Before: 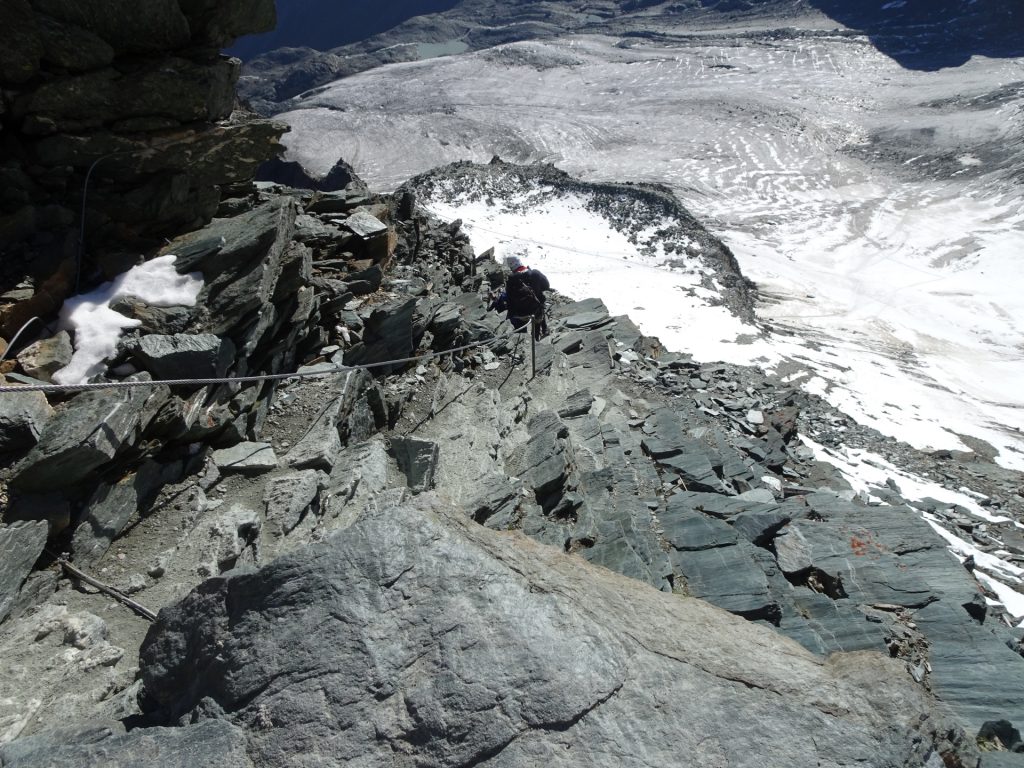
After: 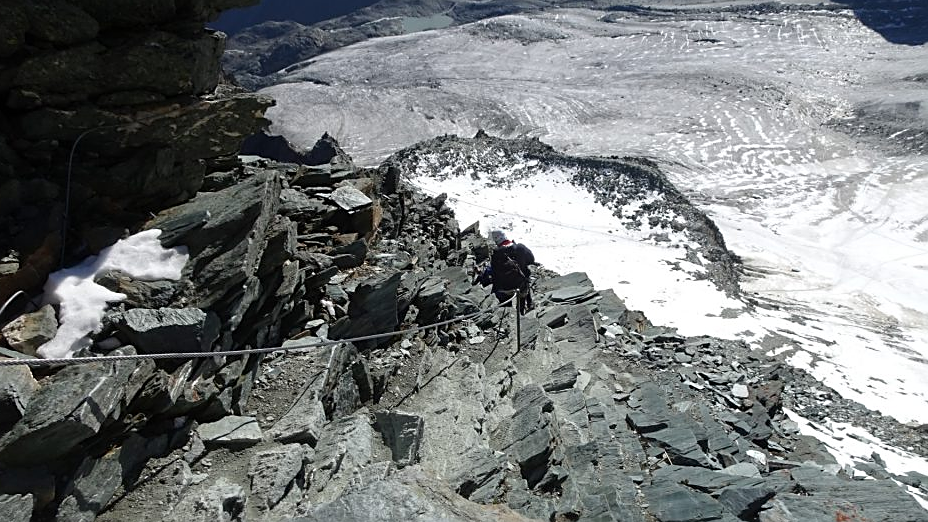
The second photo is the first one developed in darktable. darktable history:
crop: left 1.509%, top 3.452%, right 7.696%, bottom 28.452%
sharpen: on, module defaults
